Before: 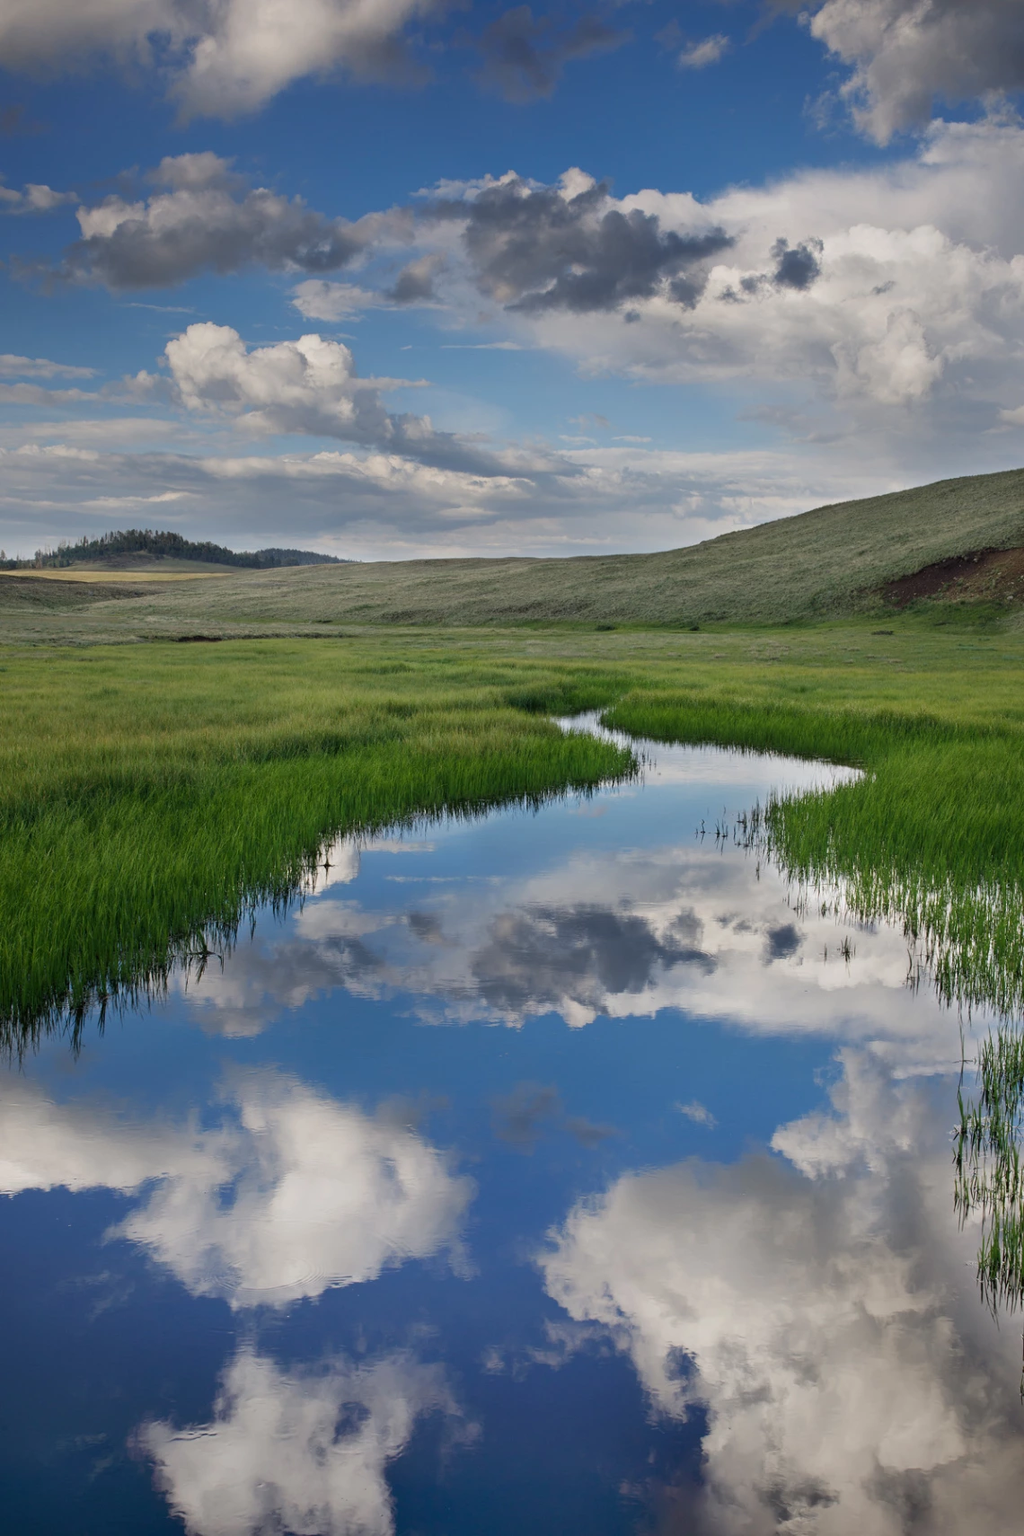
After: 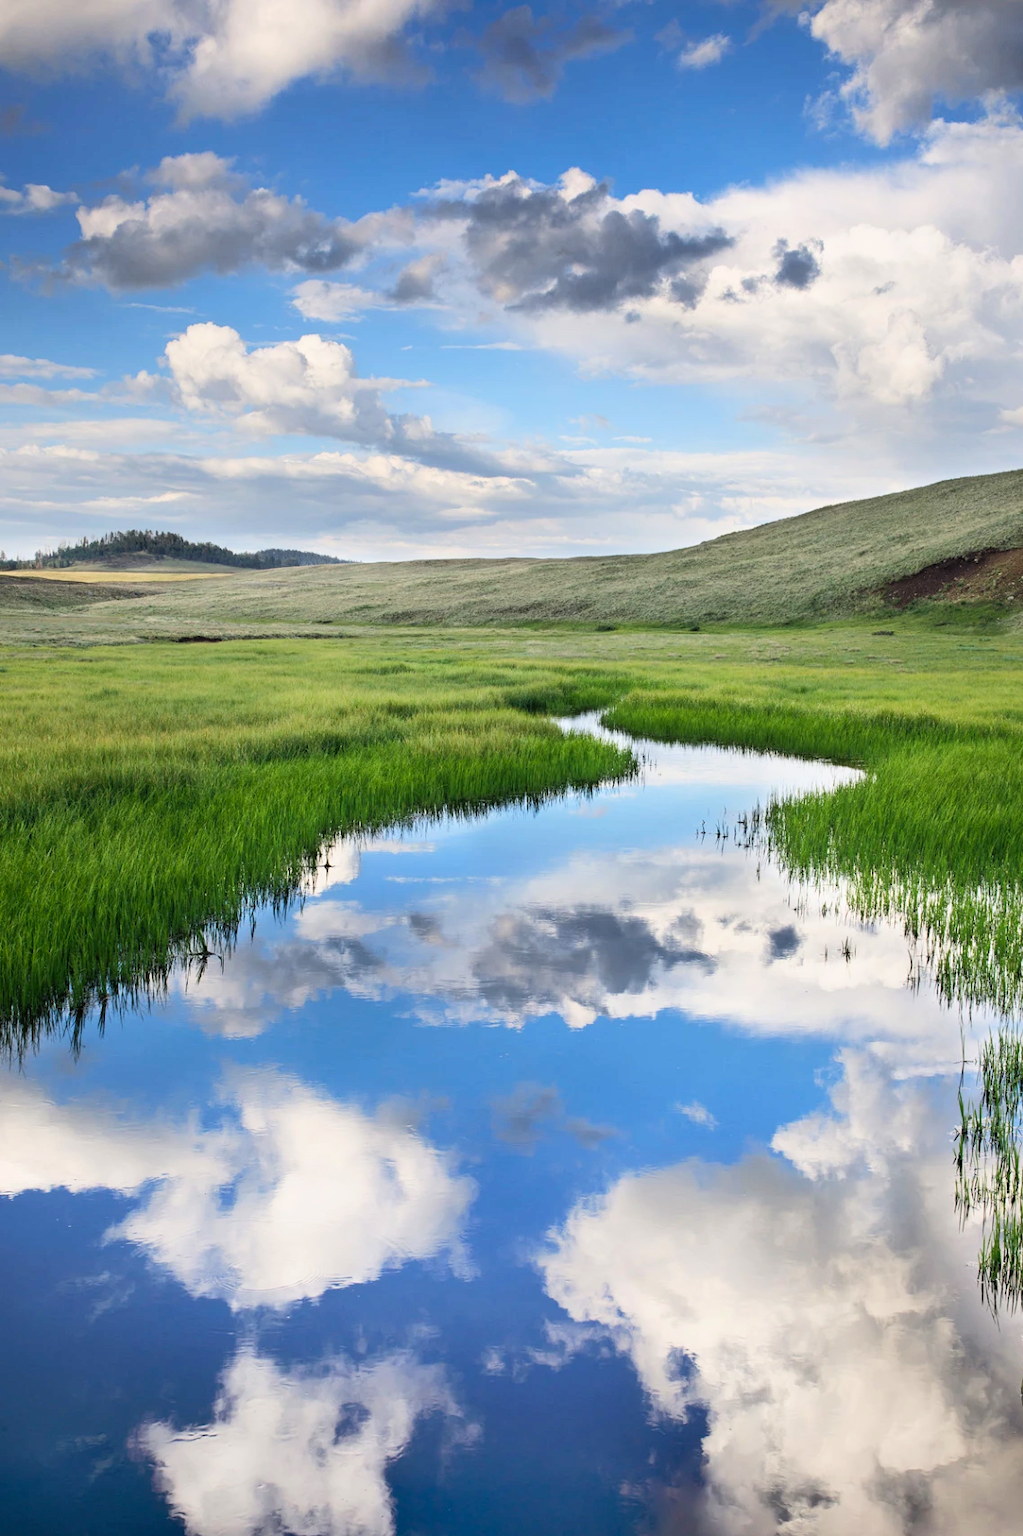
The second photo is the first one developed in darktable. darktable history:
tone curve: curves: ch0 [(0, 0) (0.093, 0.104) (0.226, 0.291) (0.327, 0.431) (0.471, 0.648) (0.759, 0.926) (1, 1)], color space Lab, linked channels, preserve colors none
rotate and perspective: crop left 0, crop top 0
